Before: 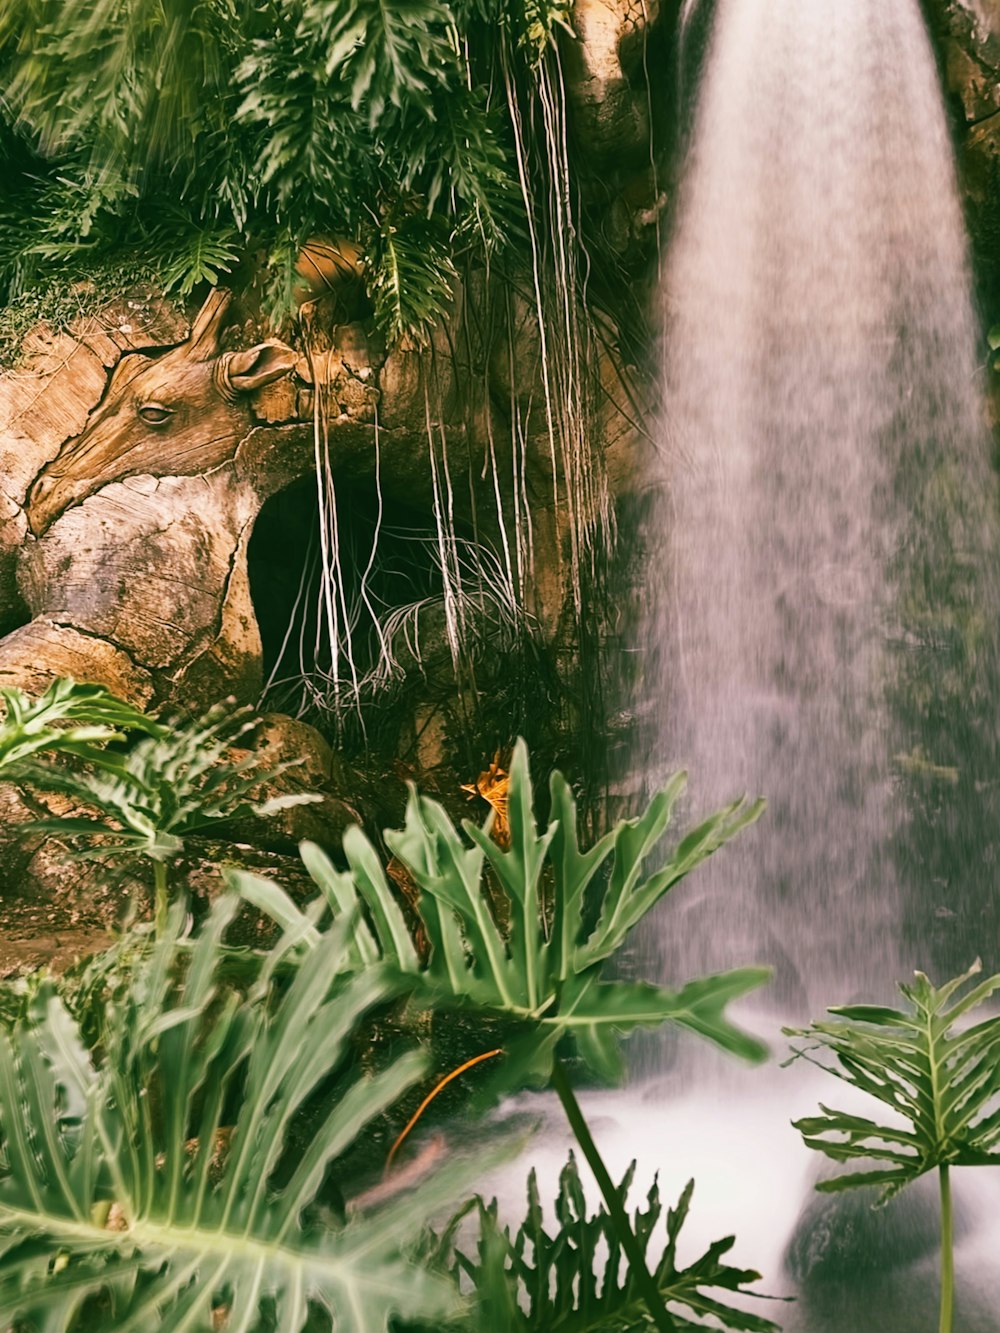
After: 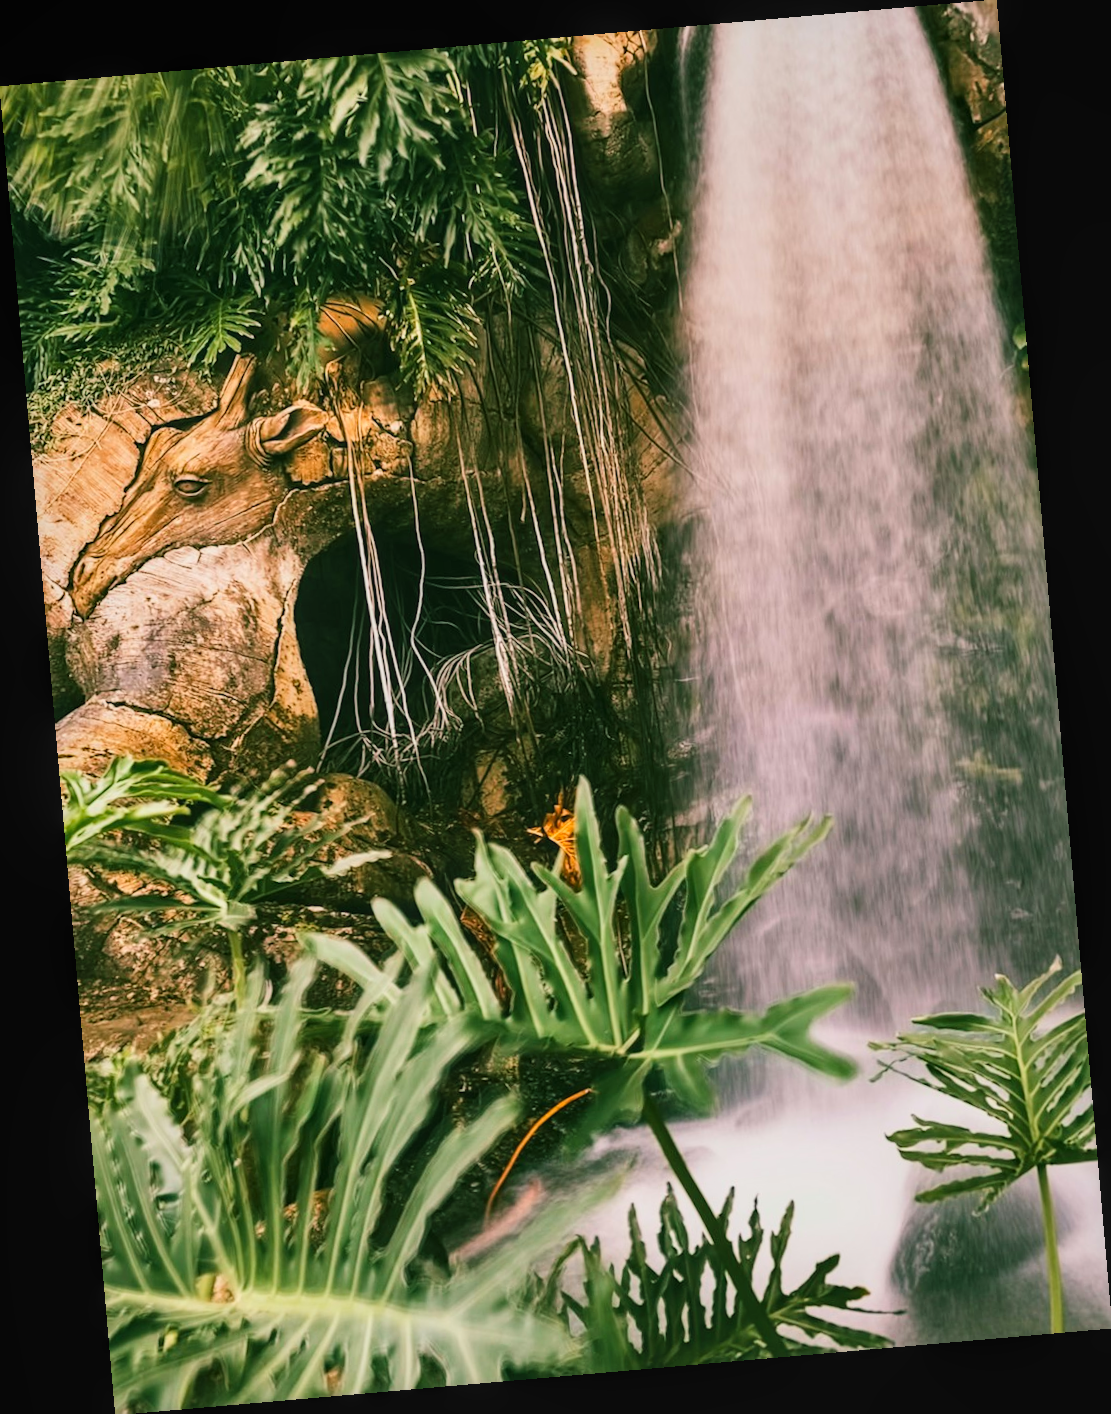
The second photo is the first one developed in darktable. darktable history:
tone curve: curves: ch0 [(0, 0) (0.004, 0.001) (0.133, 0.112) (0.325, 0.362) (0.832, 0.893) (1, 1)], color space Lab, linked channels, preserve colors none
local contrast: detail 110%
rotate and perspective: rotation -4.98°, automatic cropping off
